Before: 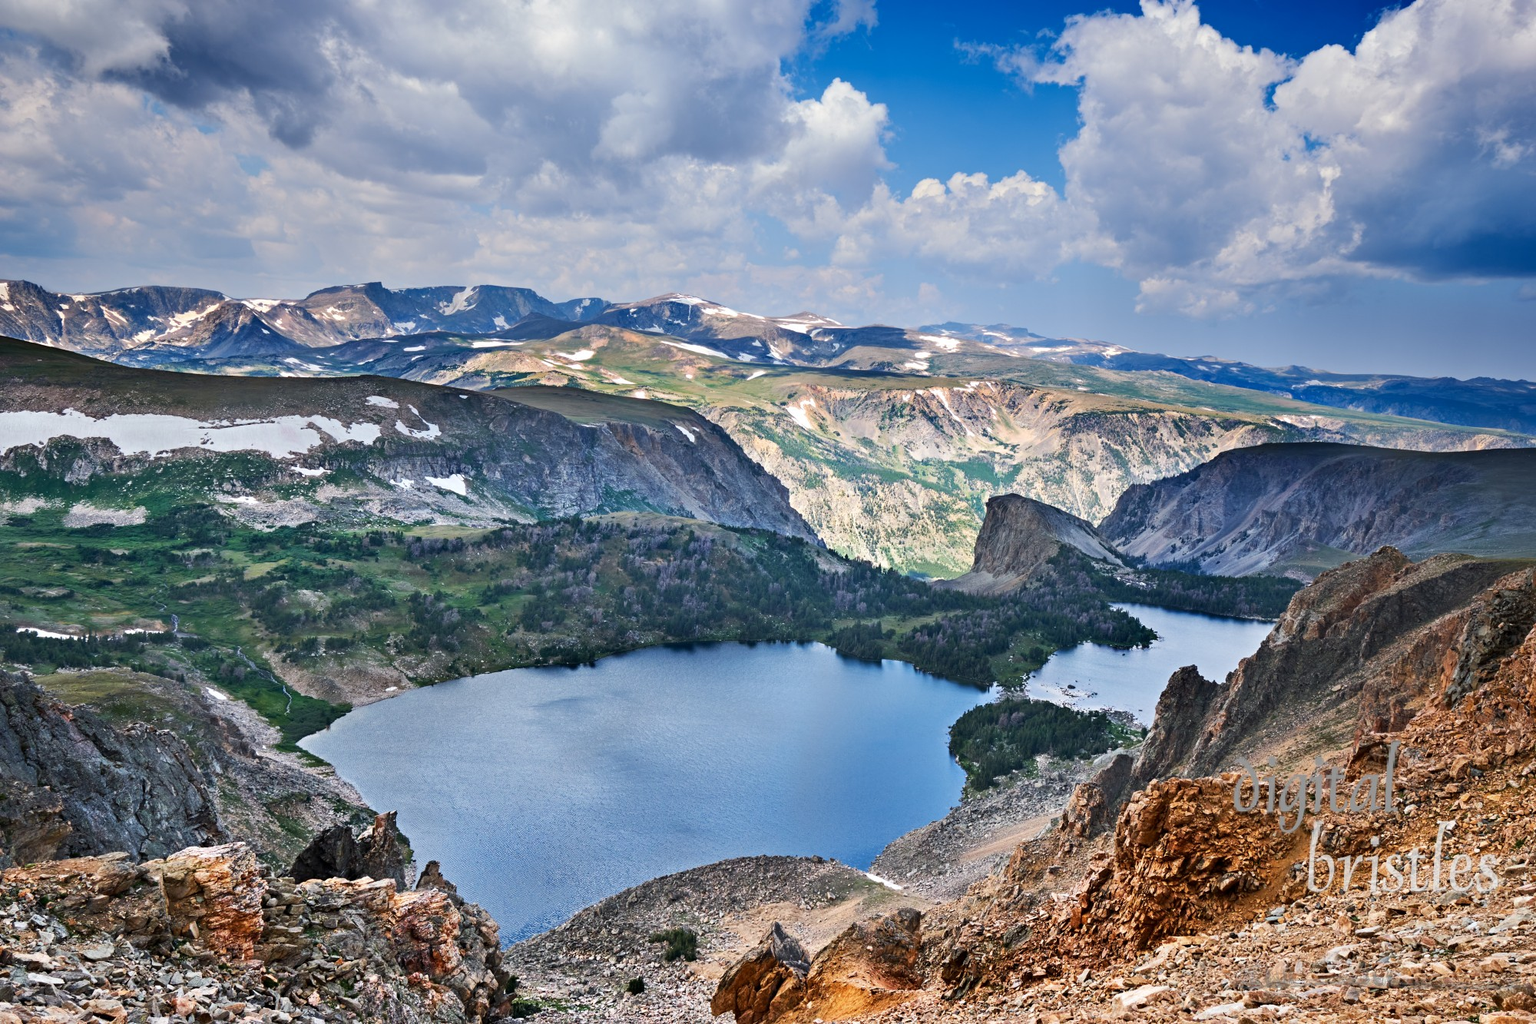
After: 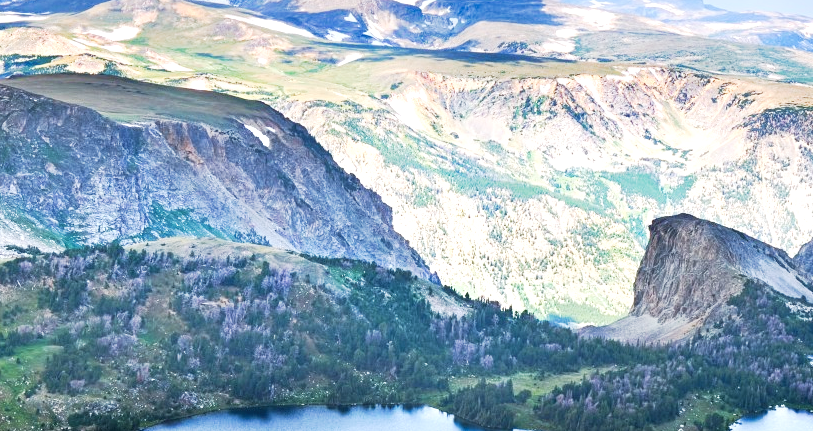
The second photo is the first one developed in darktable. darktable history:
contrast equalizer: octaves 7, y [[0.5, 0.496, 0.435, 0.435, 0.496, 0.5], [0.5 ×6], [0.5 ×6], [0 ×6], [0 ×6]]
exposure: black level correction 0, exposure 1.001 EV, compensate exposure bias true, compensate highlight preservation false
crop: left 31.794%, top 32.227%, right 27.548%, bottom 35.404%
tone curve: curves: ch0 [(0, 0.013) (0.104, 0.103) (0.258, 0.267) (0.448, 0.487) (0.709, 0.794) (0.895, 0.915) (0.994, 0.971)]; ch1 [(0, 0) (0.335, 0.298) (0.446, 0.413) (0.488, 0.484) (0.515, 0.508) (0.584, 0.623) (0.635, 0.661) (1, 1)]; ch2 [(0, 0) (0.314, 0.306) (0.436, 0.447) (0.502, 0.503) (0.538, 0.541) (0.568, 0.603) (0.641, 0.635) (0.717, 0.701) (1, 1)], preserve colors none
